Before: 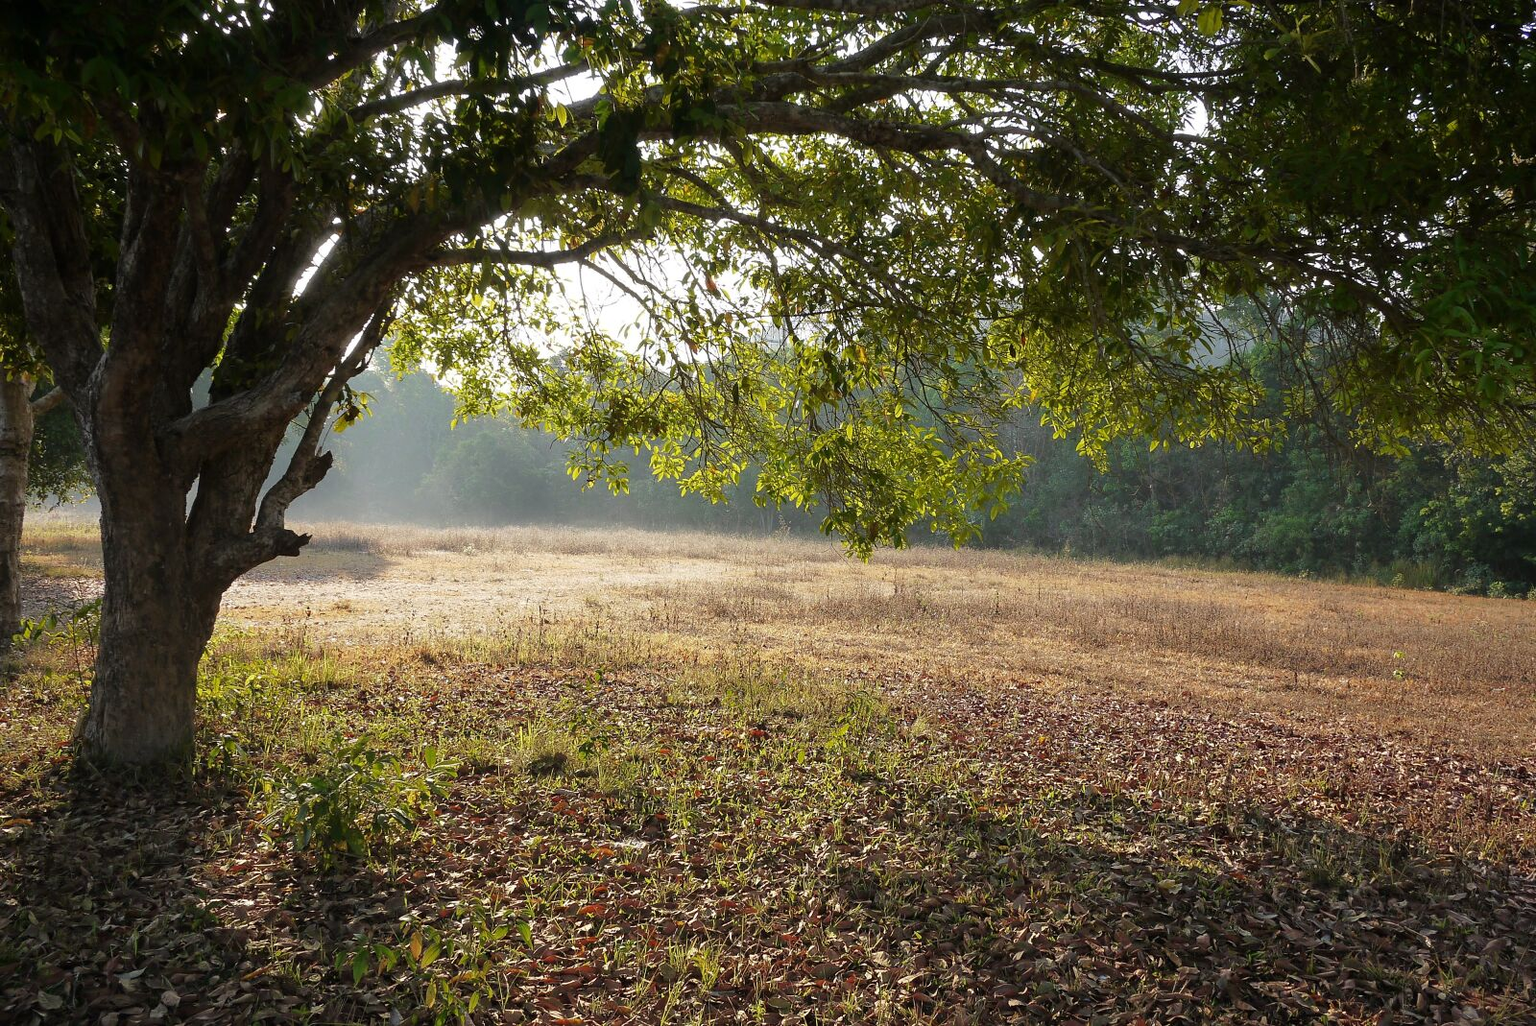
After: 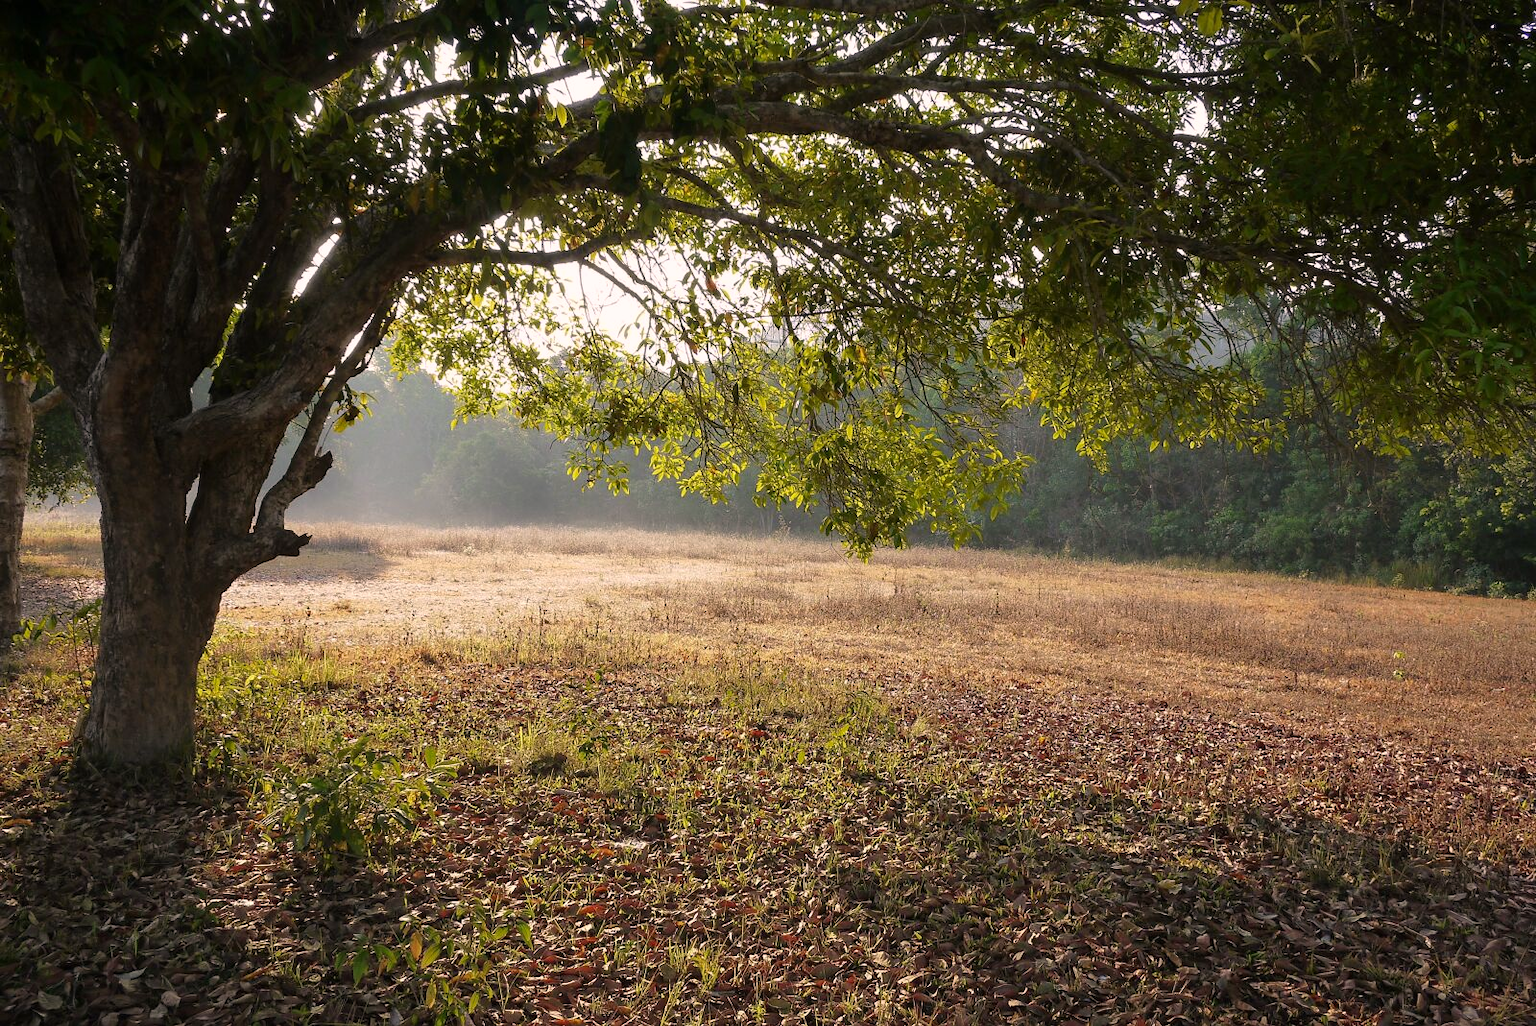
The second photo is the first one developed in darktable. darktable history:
color correction: highlights a* 7.06, highlights b* 4.14
levels: levels [0, 0.499, 1]
